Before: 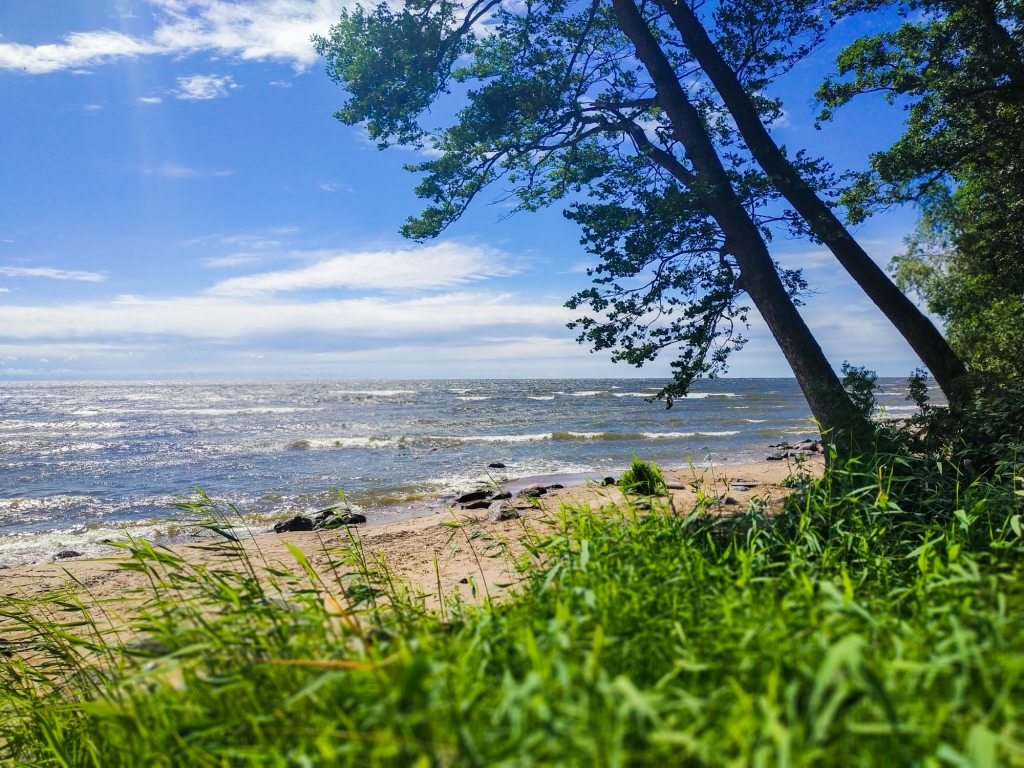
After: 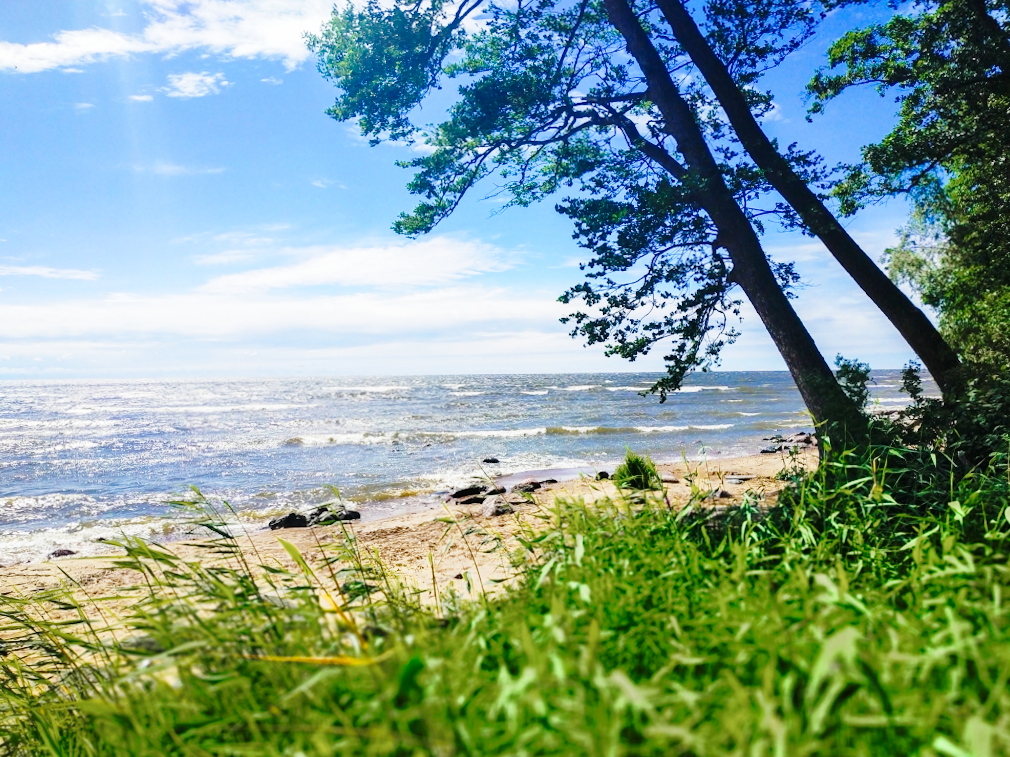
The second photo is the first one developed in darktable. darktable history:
crop and rotate: left 0.126%
rotate and perspective: rotation -0.45°, automatic cropping original format, crop left 0.008, crop right 0.992, crop top 0.012, crop bottom 0.988
color zones: curves: ch0 [(0.11, 0.396) (0.195, 0.36) (0.25, 0.5) (0.303, 0.412) (0.357, 0.544) (0.75, 0.5) (0.967, 0.328)]; ch1 [(0, 0.468) (0.112, 0.512) (0.202, 0.6) (0.25, 0.5) (0.307, 0.352) (0.357, 0.544) (0.75, 0.5) (0.963, 0.524)]
base curve: curves: ch0 [(0, 0) (0.028, 0.03) (0.121, 0.232) (0.46, 0.748) (0.859, 0.968) (1, 1)], preserve colors none
